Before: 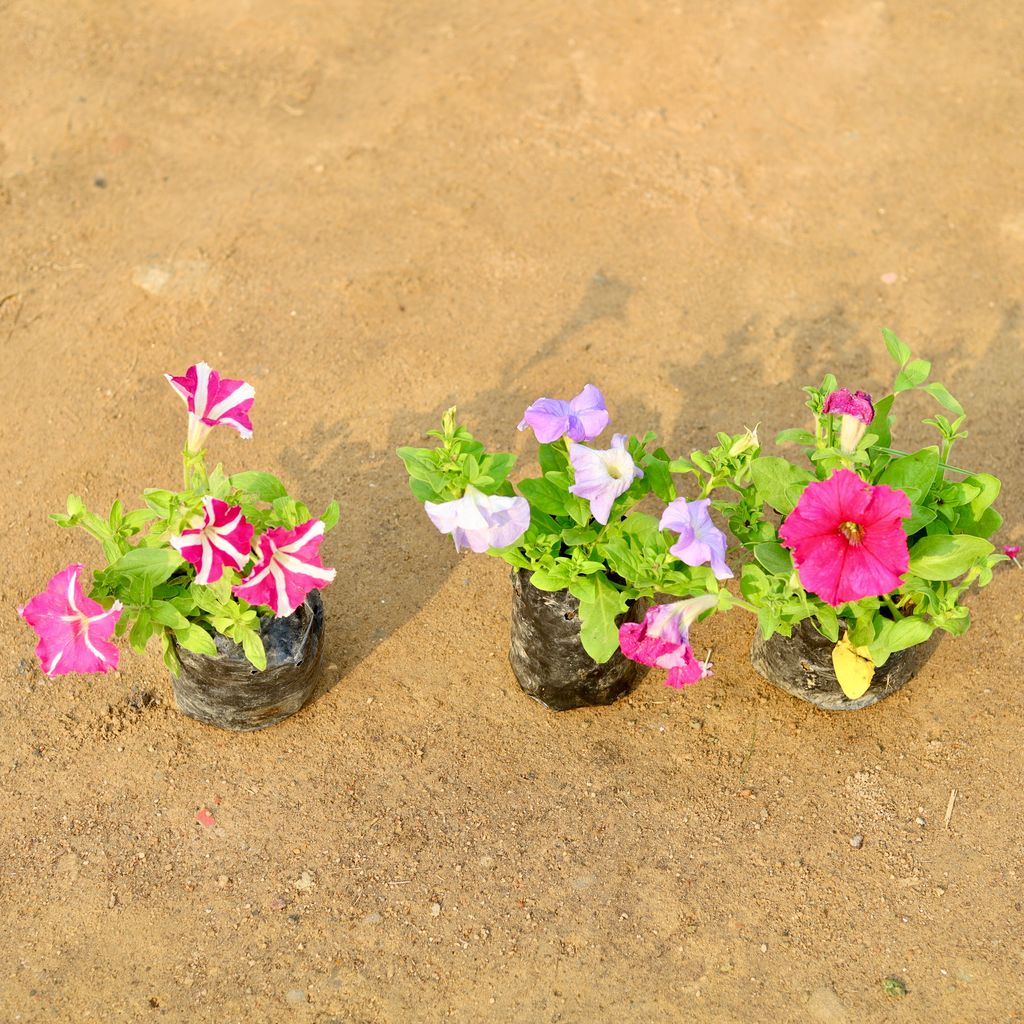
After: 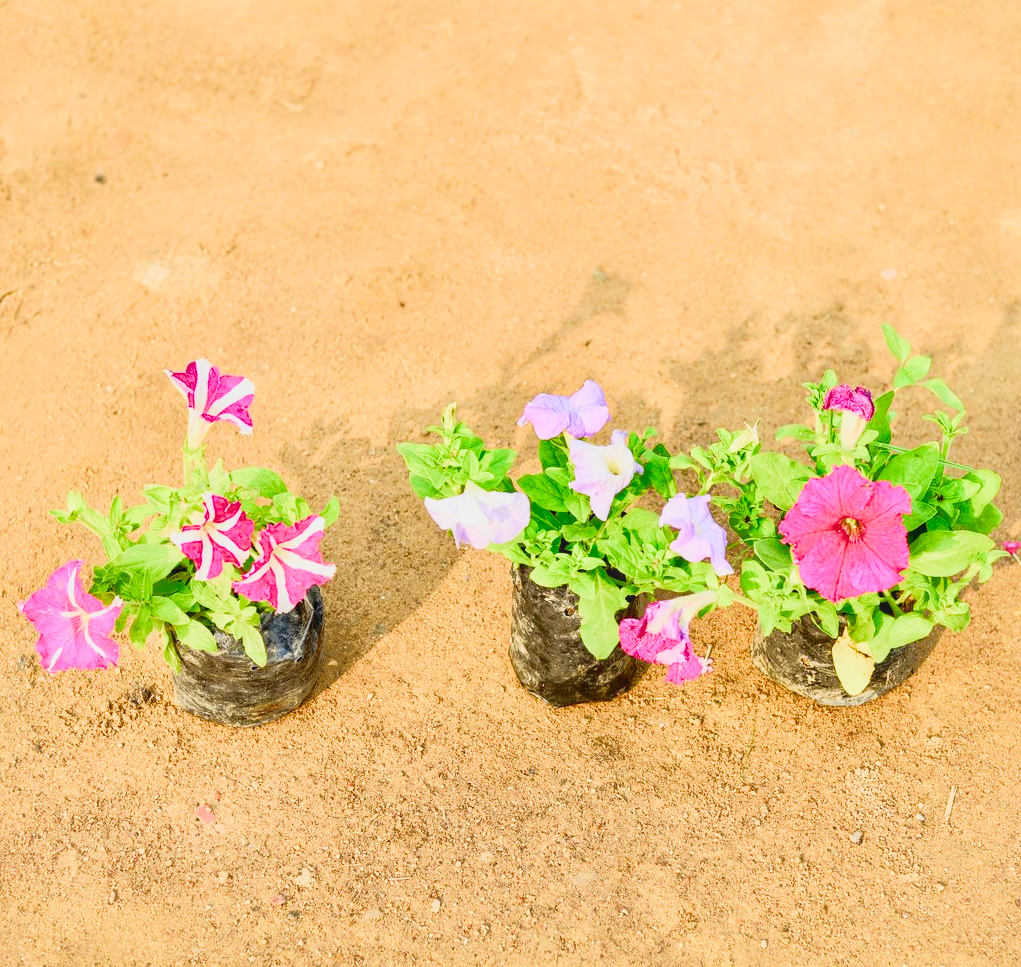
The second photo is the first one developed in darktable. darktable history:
exposure: exposure 0.766 EV, compensate exposure bias true, compensate highlight preservation false
local contrast: detail 110%
contrast brightness saturation: contrast 0.41, brightness 0.104, saturation 0.213
crop: top 0.454%, right 0.263%, bottom 5.025%
filmic rgb: black relative exposure -8.45 EV, white relative exposure 4.66 EV, hardness 3.8, color science v5 (2021), contrast in shadows safe, contrast in highlights safe
shadows and highlights: shadows 39.77, highlights -59.68
